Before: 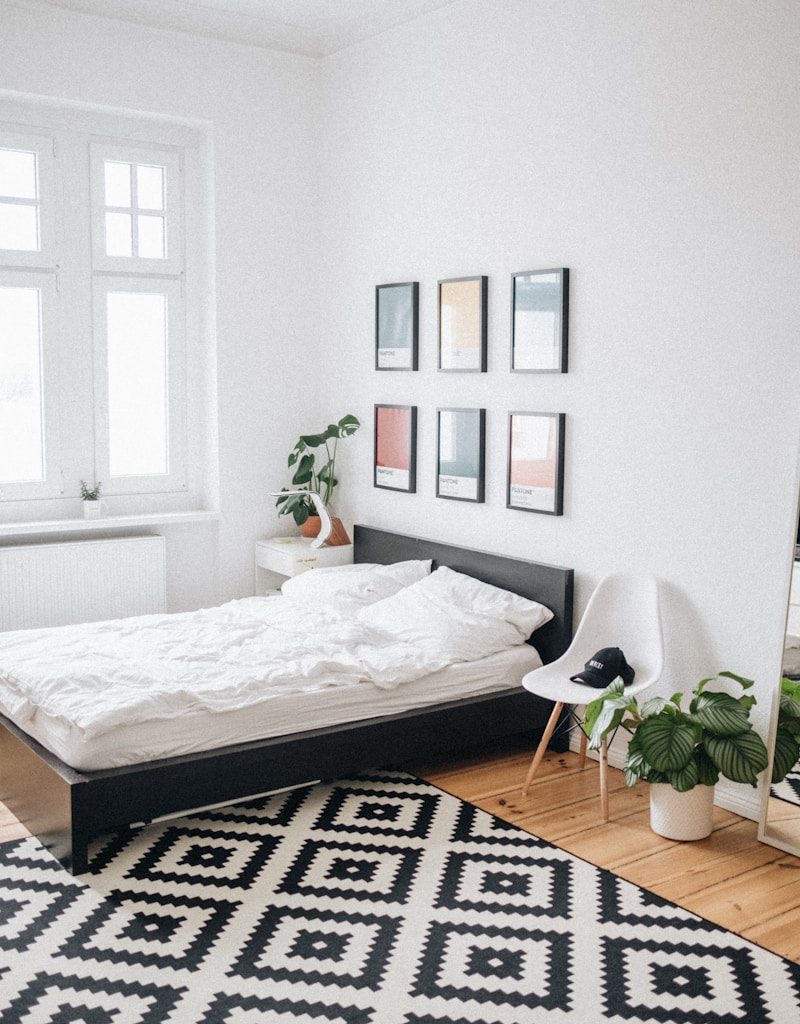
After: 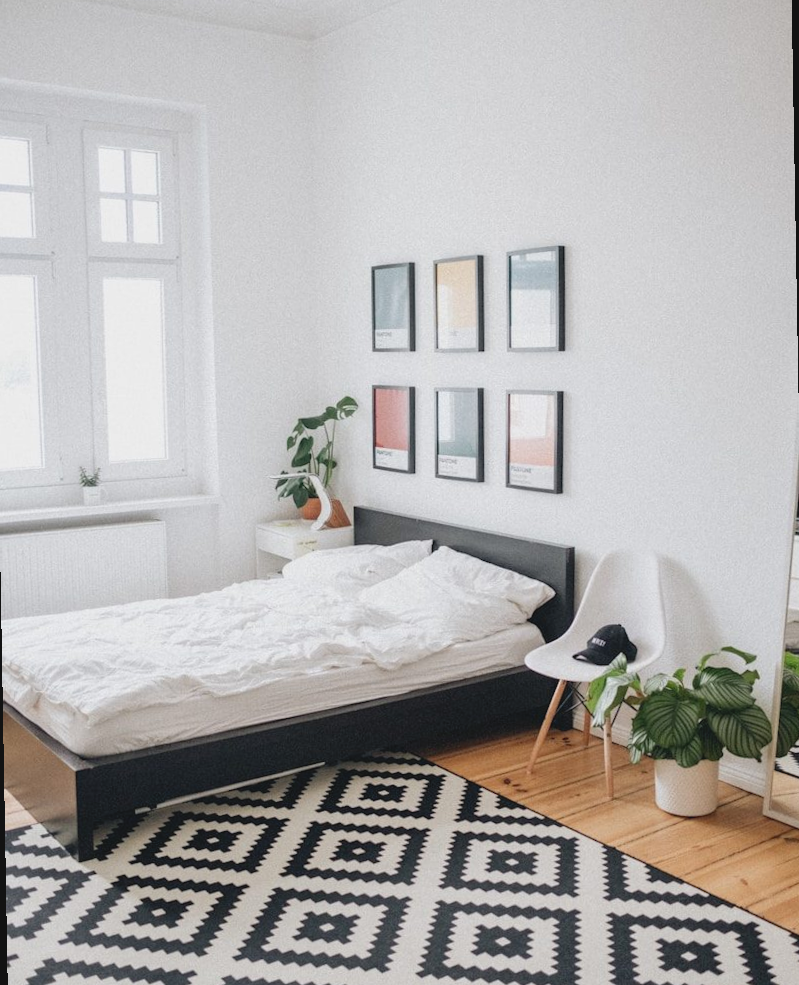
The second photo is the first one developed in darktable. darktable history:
contrast brightness saturation: contrast -0.11
rotate and perspective: rotation -1°, crop left 0.011, crop right 0.989, crop top 0.025, crop bottom 0.975
